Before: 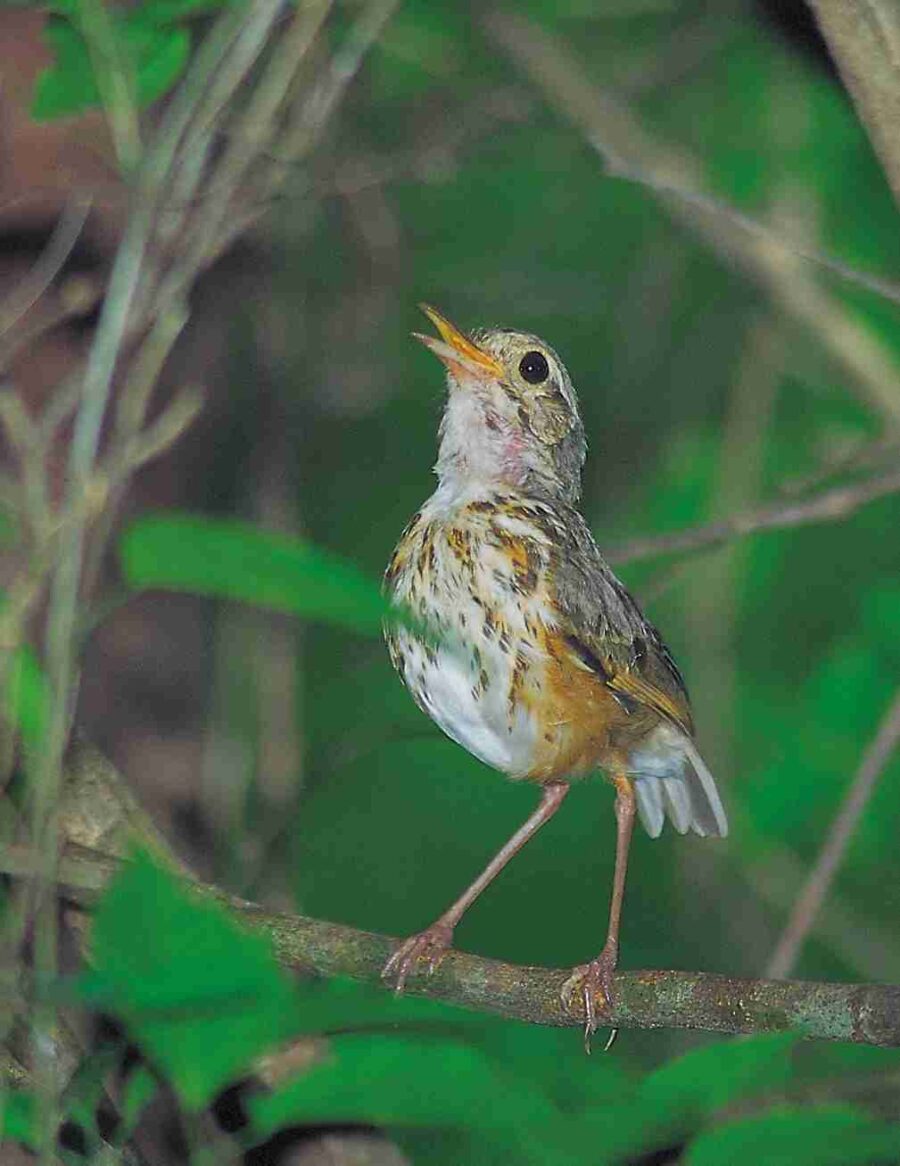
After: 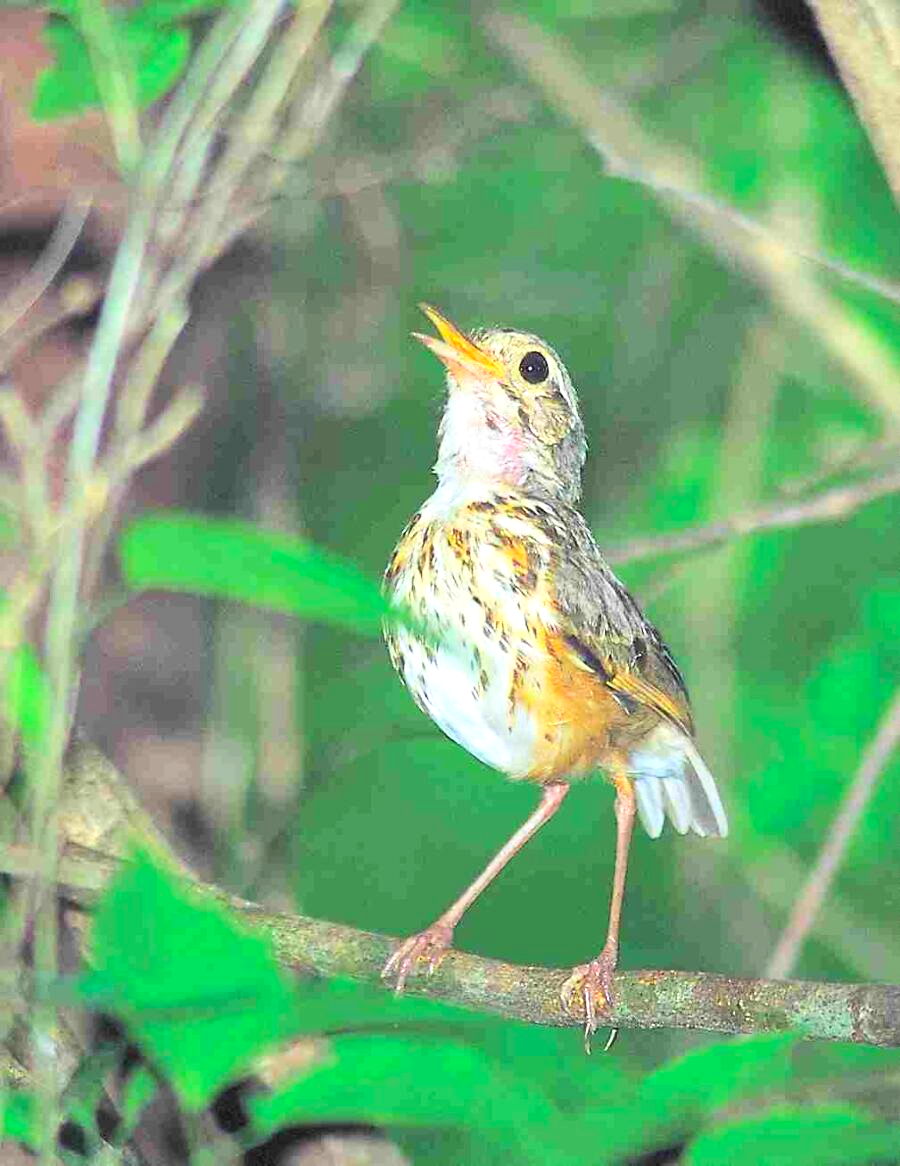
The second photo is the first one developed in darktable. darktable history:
exposure: black level correction 0, exposure 1.1 EV, compensate exposure bias true, compensate highlight preservation false
contrast brightness saturation: contrast 0.2, brightness 0.16, saturation 0.22
